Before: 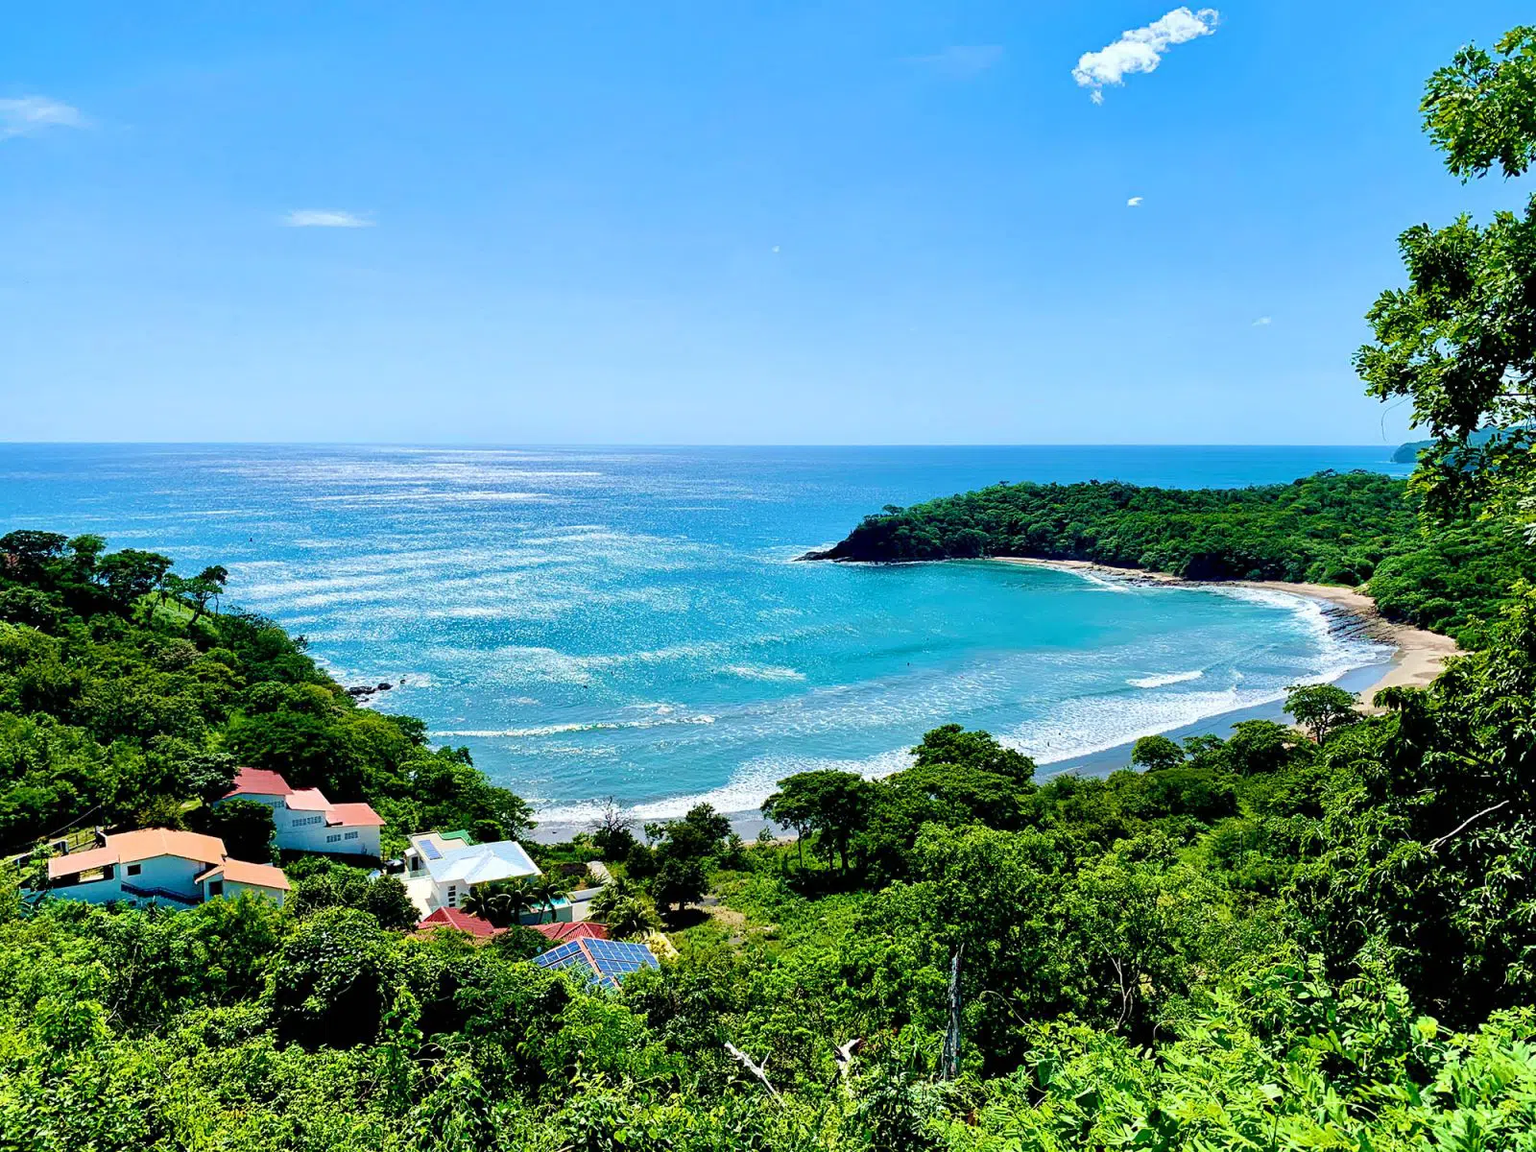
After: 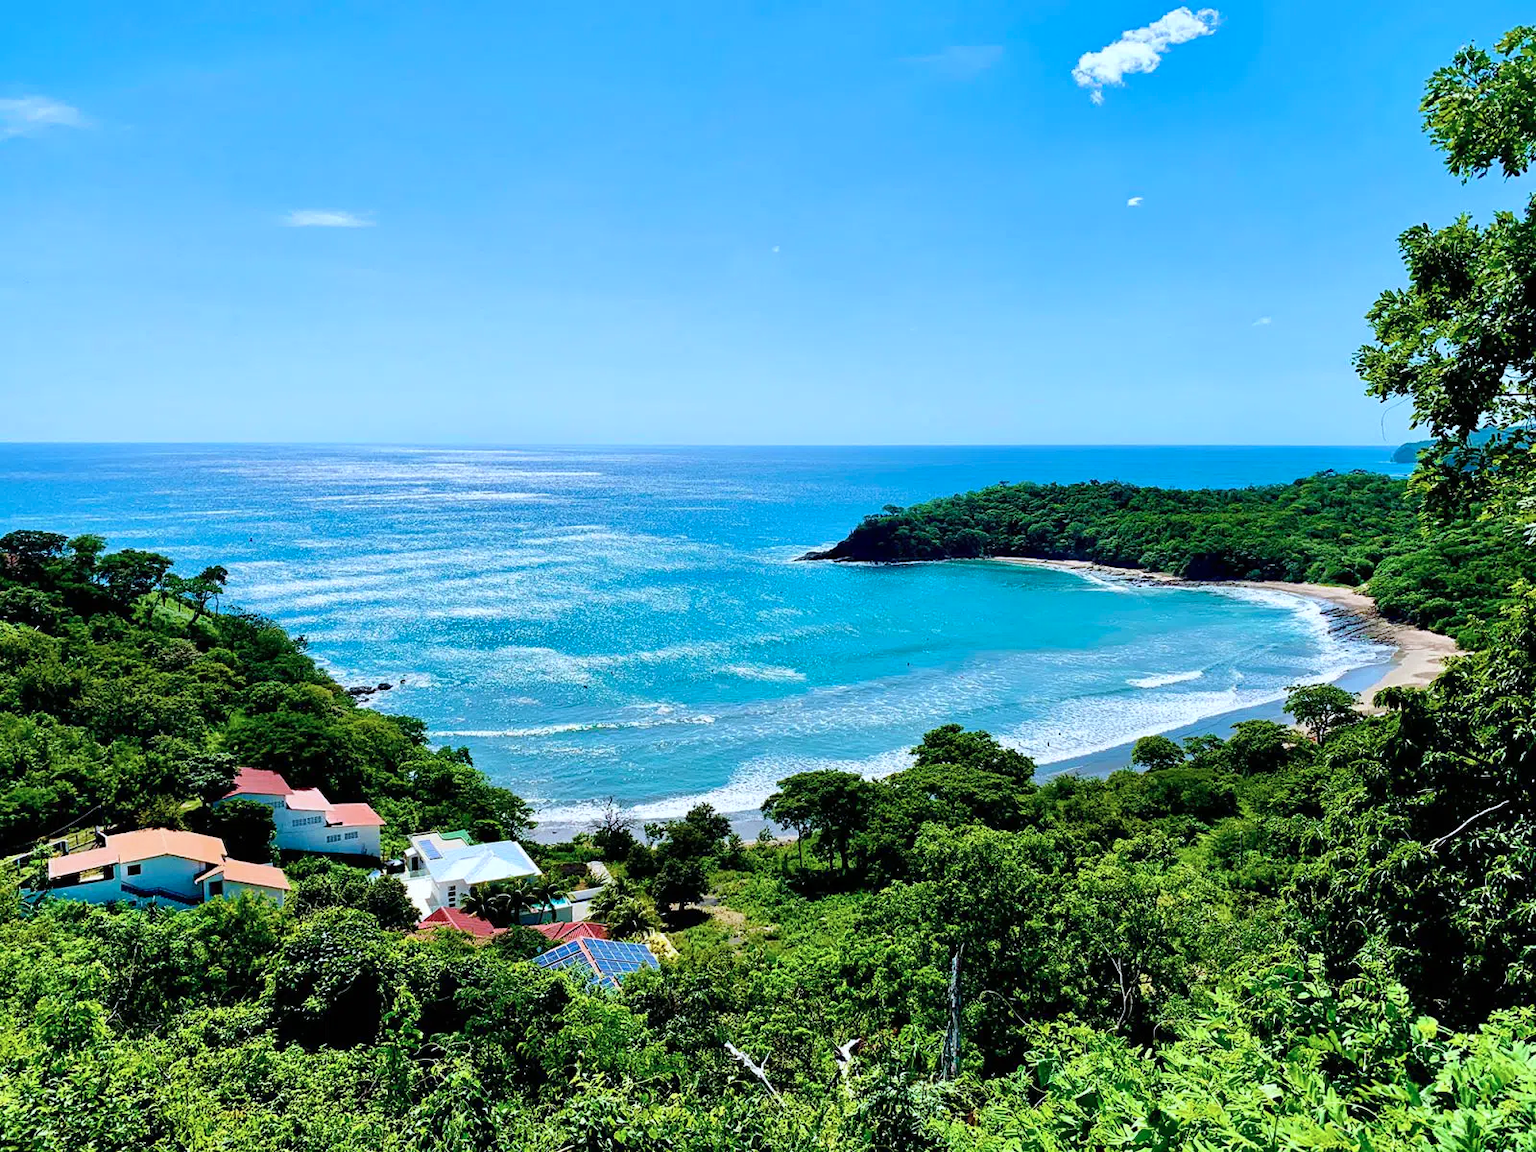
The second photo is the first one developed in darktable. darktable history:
color correction: highlights a* -0.656, highlights b* -9.26
